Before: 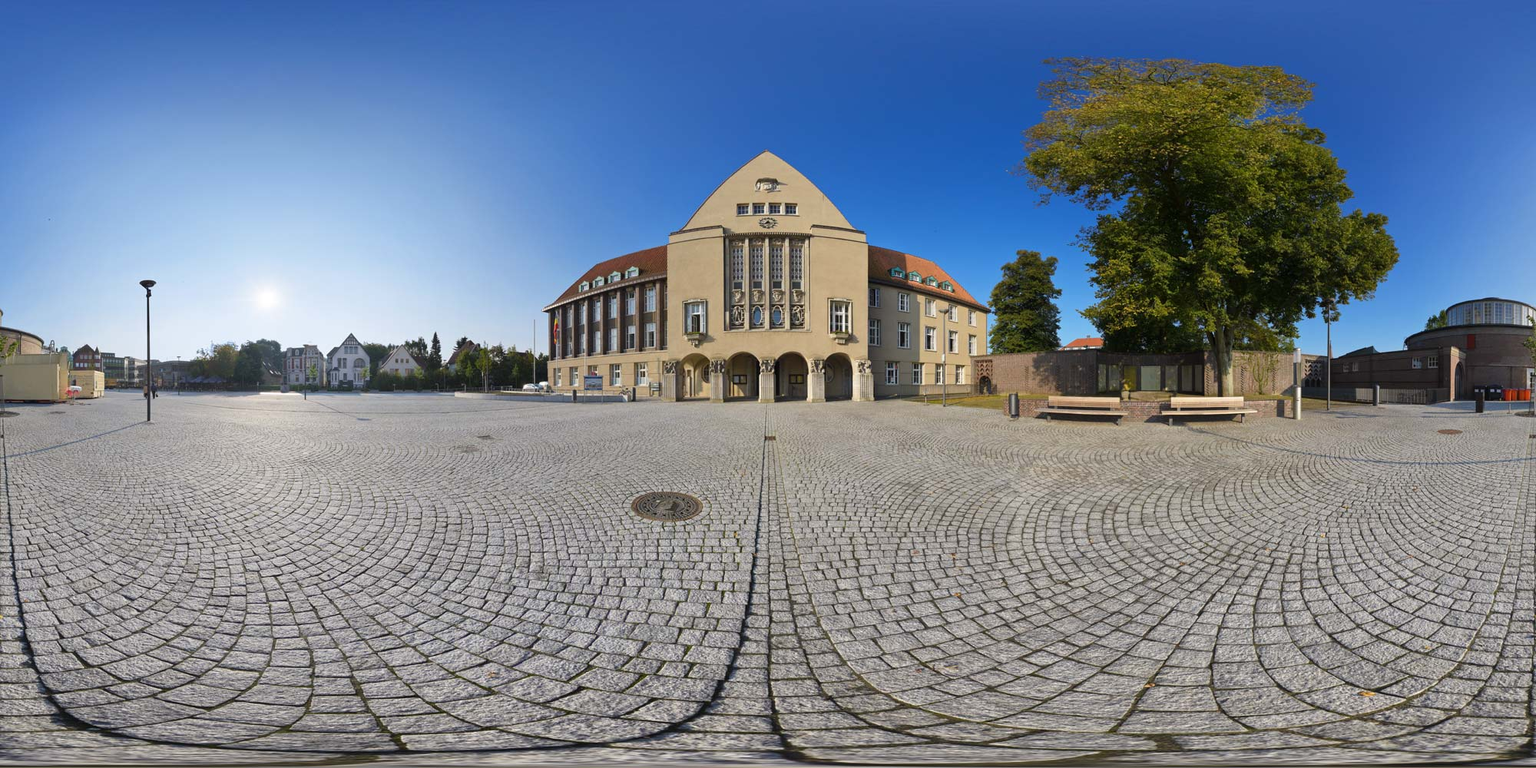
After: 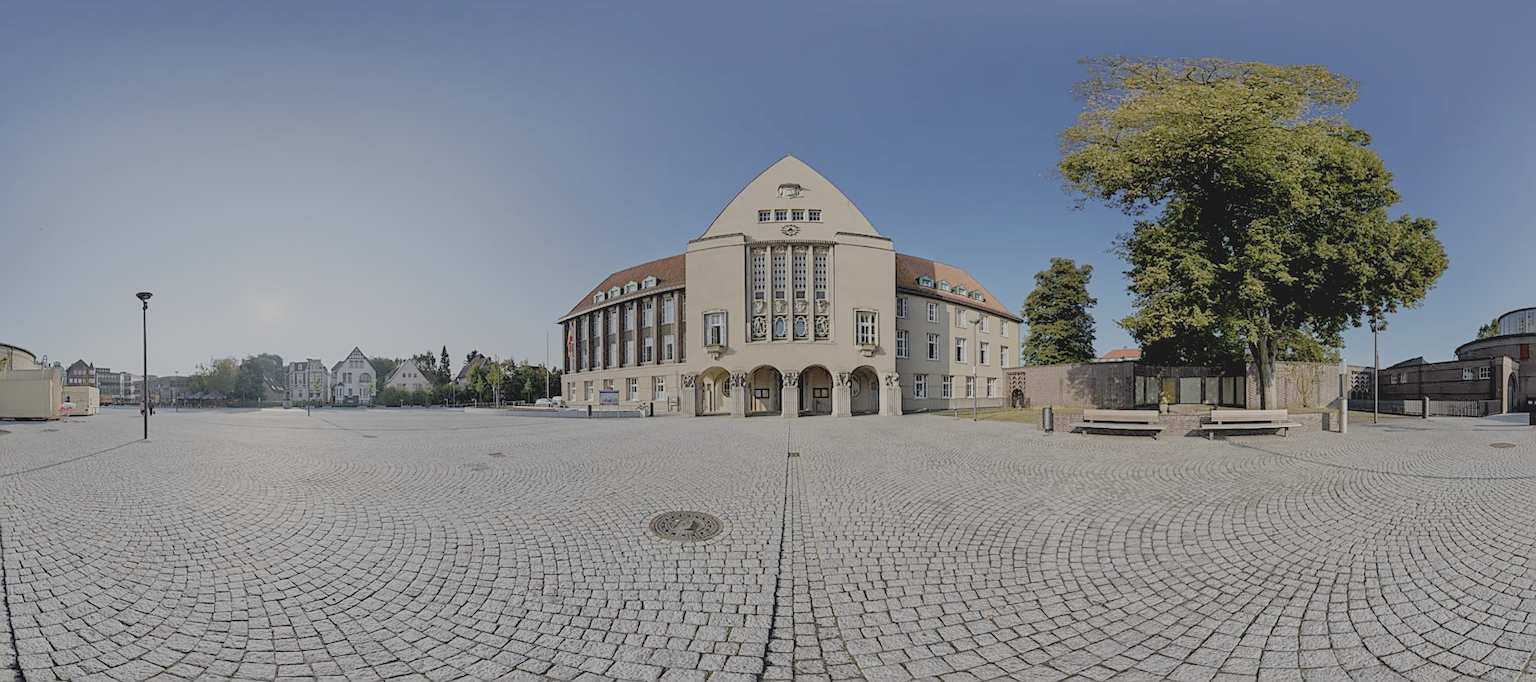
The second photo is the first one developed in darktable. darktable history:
sharpen: on, module defaults
contrast brightness saturation: contrast -0.26, saturation -0.43
rgb levels: levels [[0.01, 0.419, 0.839], [0, 0.5, 1], [0, 0.5, 1]]
filmic rgb: black relative exposure -7 EV, white relative exposure 6 EV, threshold 3 EV, target black luminance 0%, hardness 2.73, latitude 61.22%, contrast 0.691, highlights saturation mix 10%, shadows ↔ highlights balance -0.073%, preserve chrominance no, color science v4 (2020), iterations of high-quality reconstruction 10, contrast in shadows soft, contrast in highlights soft, enable highlight reconstruction true
crop and rotate: angle 0.2°, left 0.275%, right 3.127%, bottom 14.18%
exposure: black level correction 0.001, exposure 0.5 EV, compensate exposure bias true, compensate highlight preservation false
tone equalizer: on, module defaults
local contrast: on, module defaults
